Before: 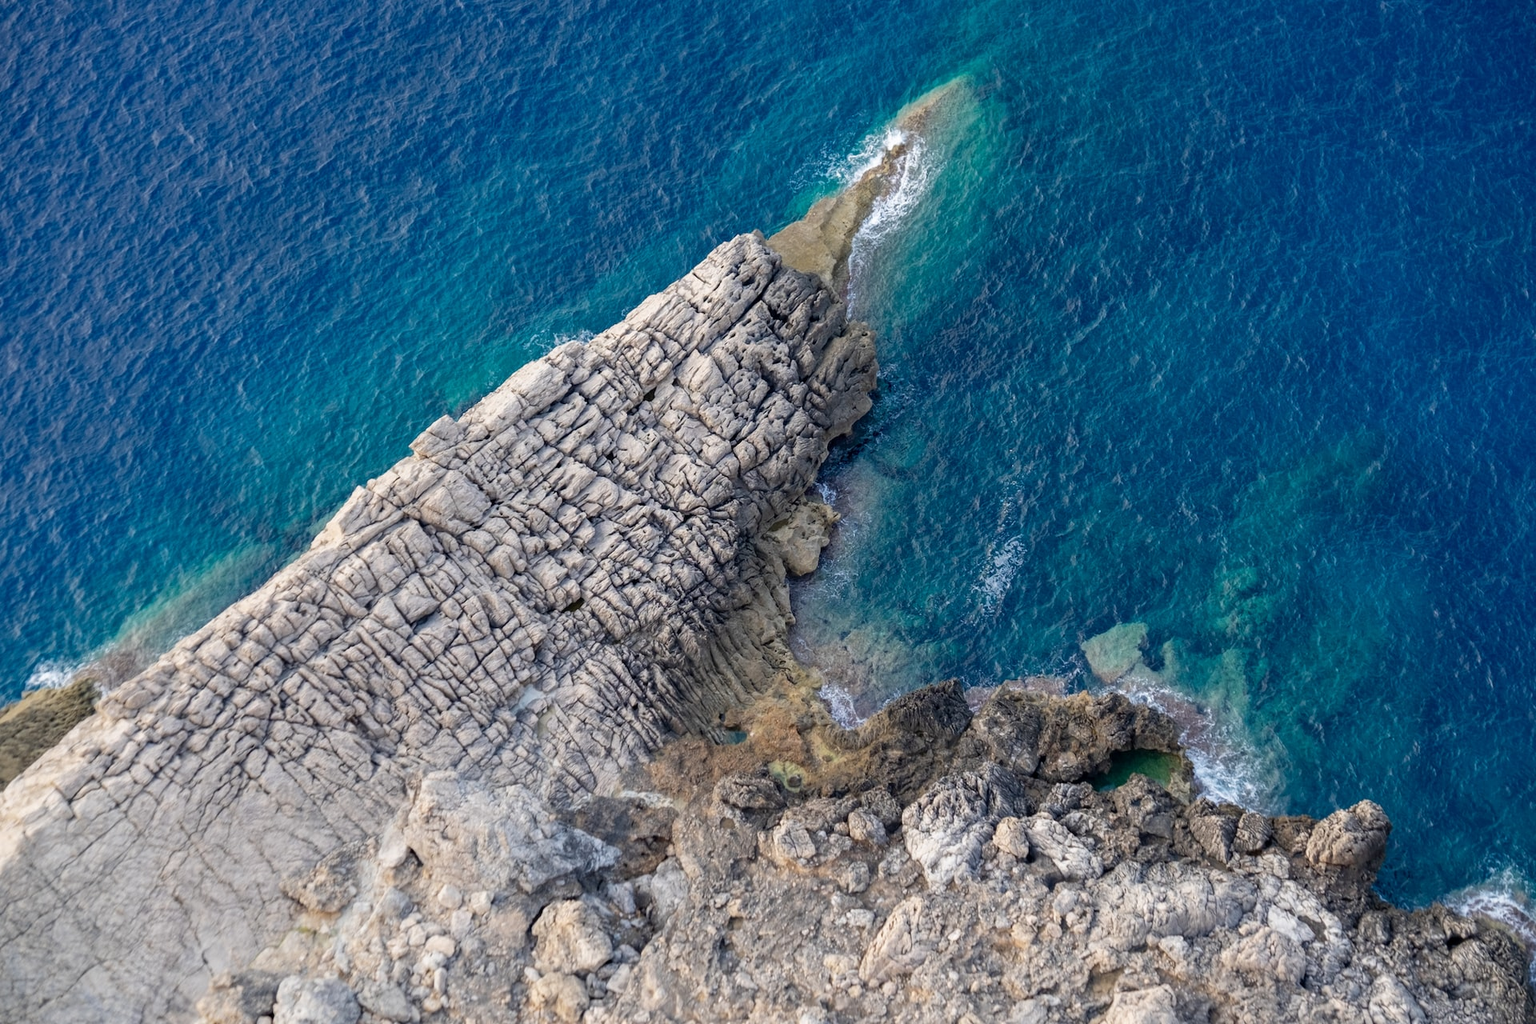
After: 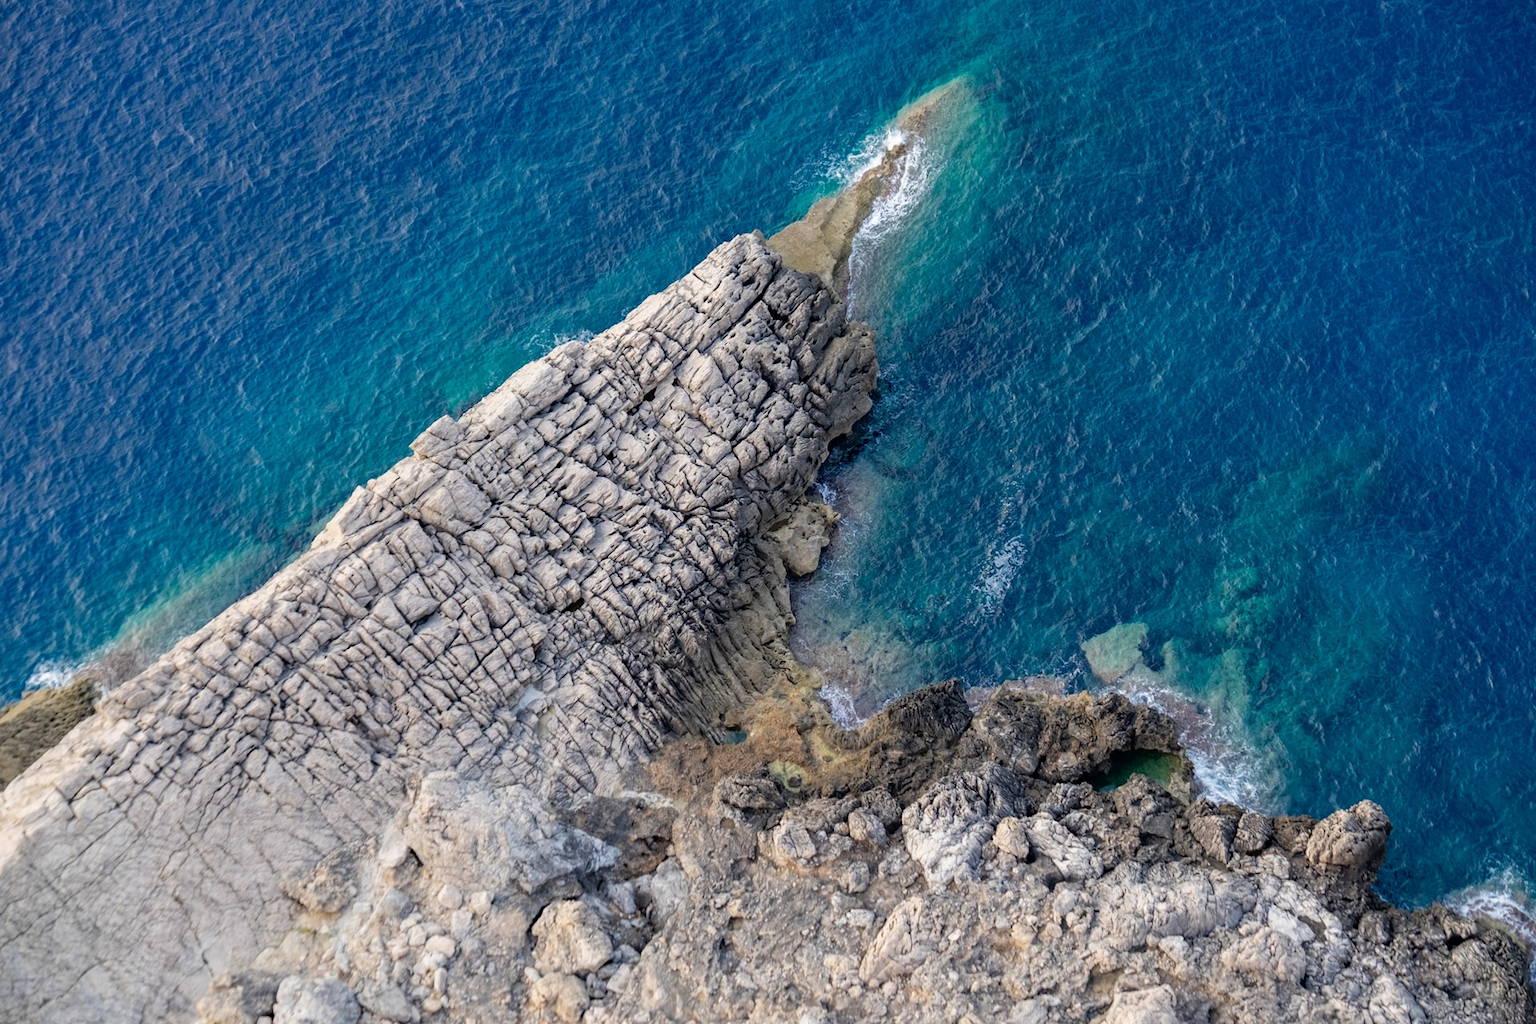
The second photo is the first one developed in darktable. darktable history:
rgb curve: curves: ch0 [(0, 0) (0.136, 0.078) (0.262, 0.245) (0.414, 0.42) (1, 1)], compensate middle gray true, preserve colors basic power
